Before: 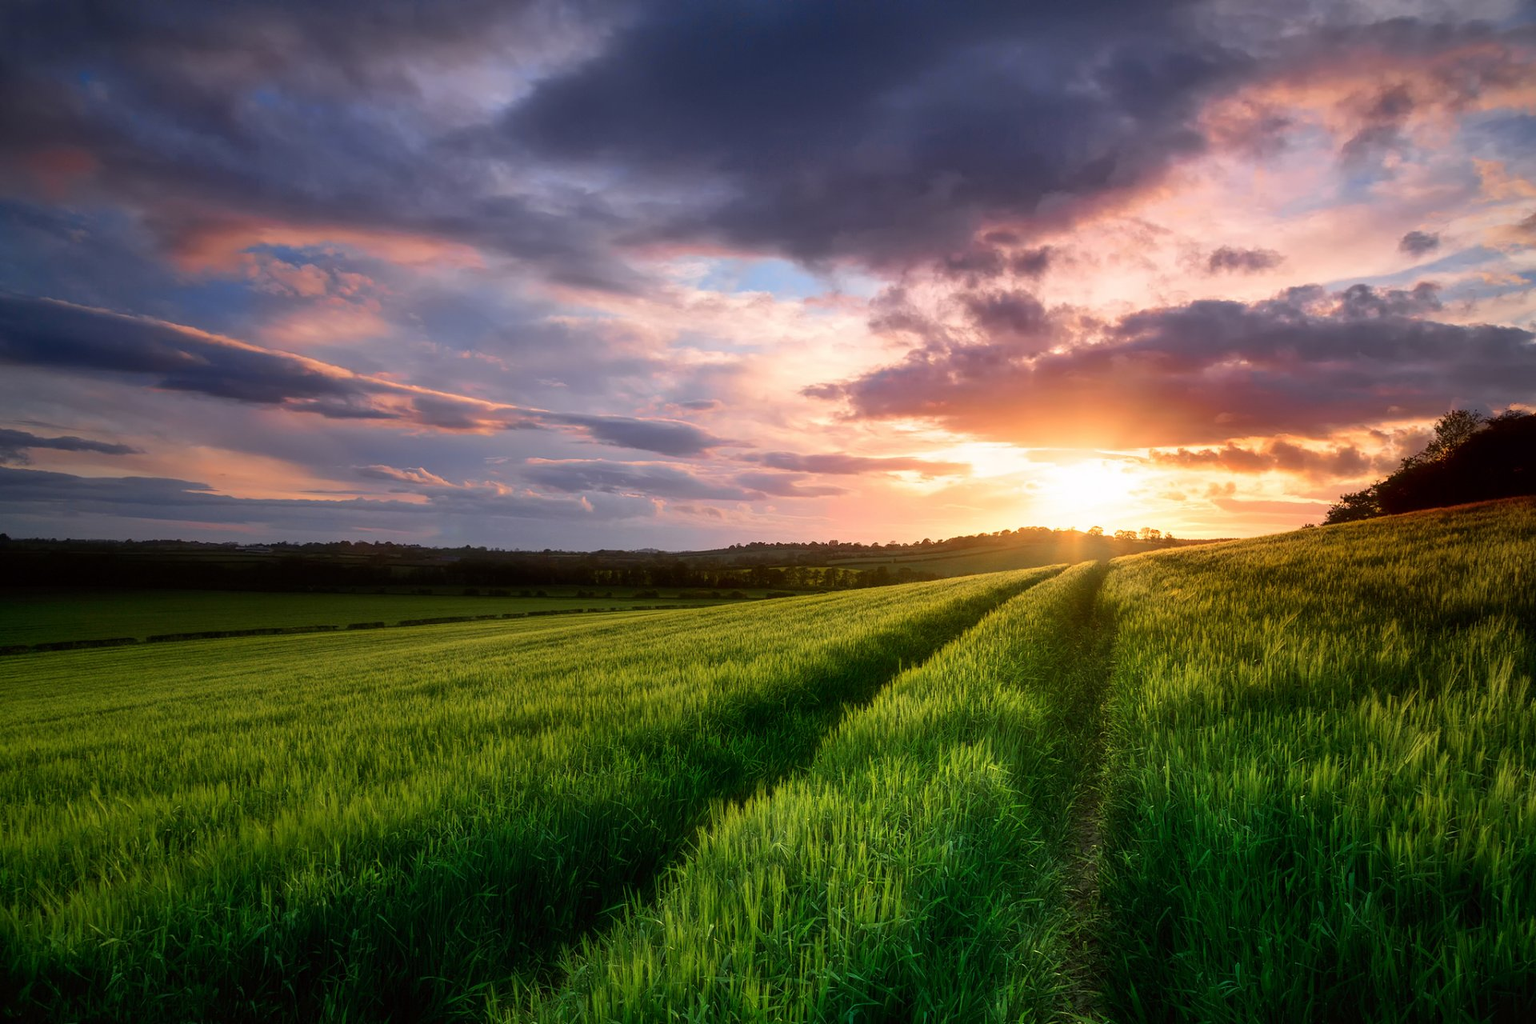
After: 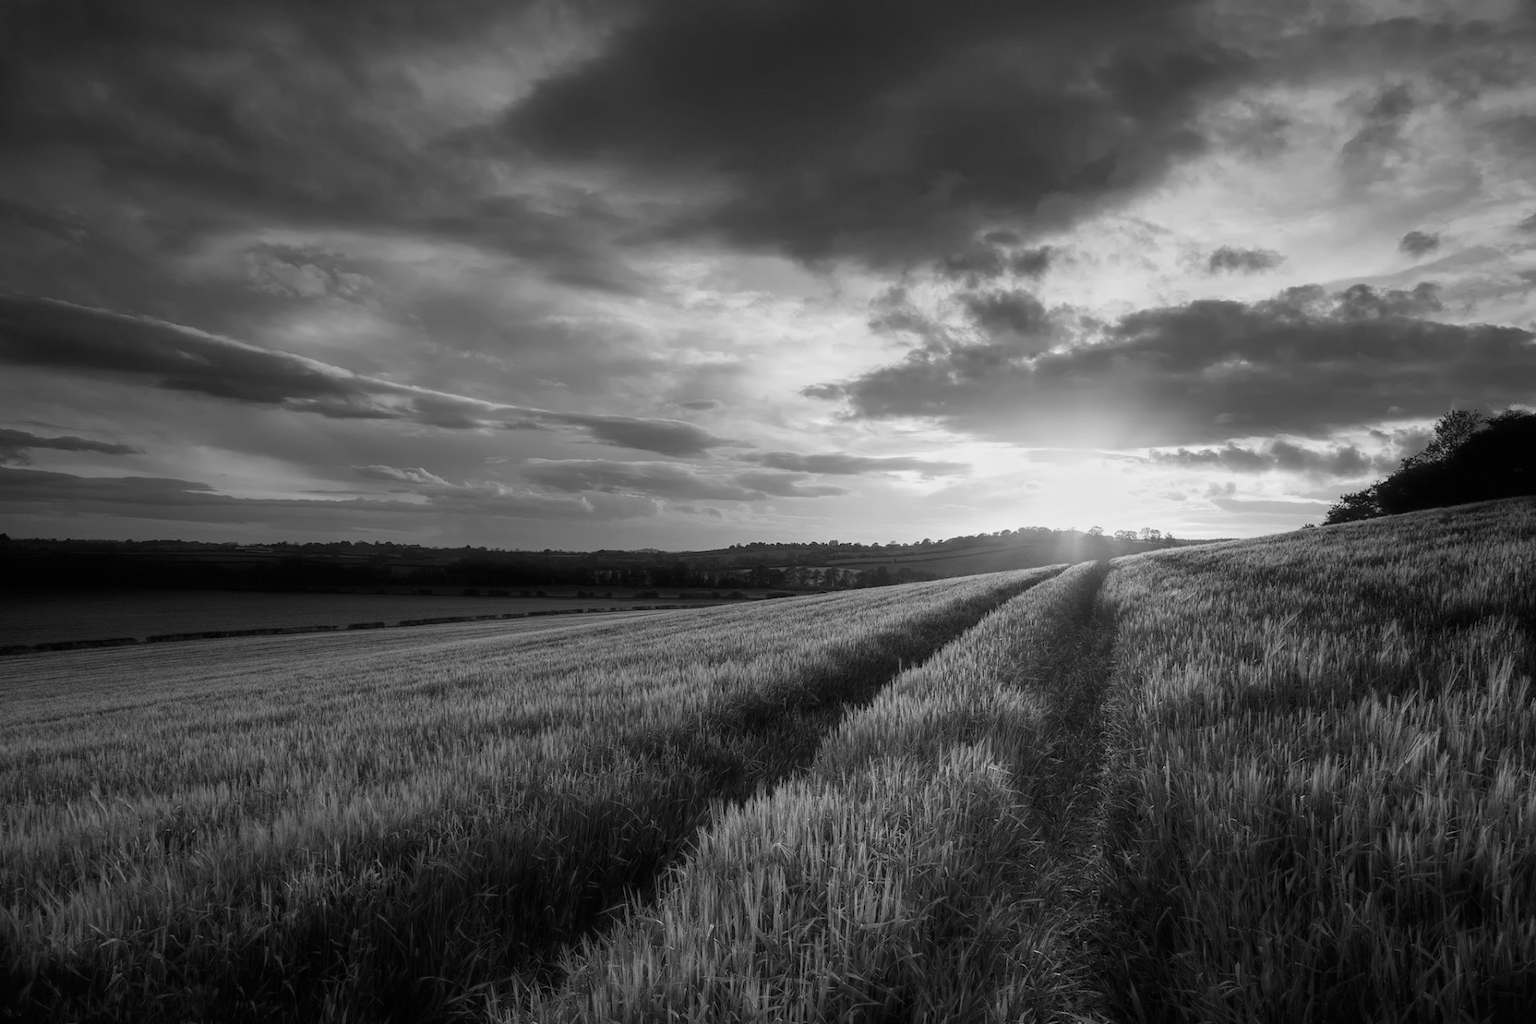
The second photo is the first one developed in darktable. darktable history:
monochrome: a 26.22, b 42.67, size 0.8
exposure: exposure -0.072 EV, compensate highlight preservation false
